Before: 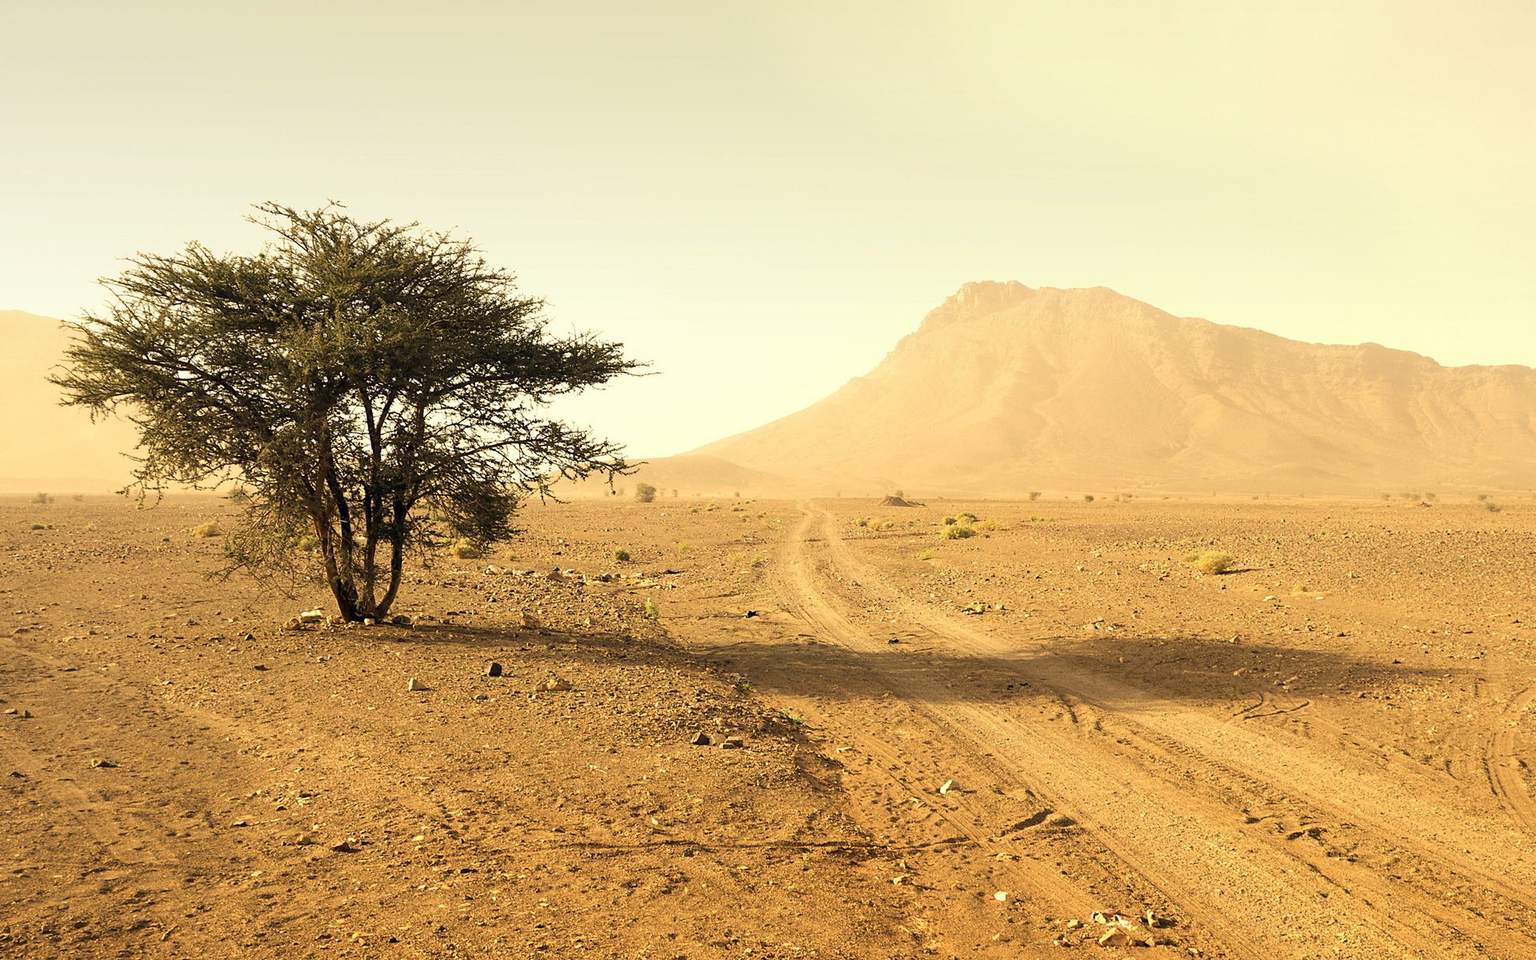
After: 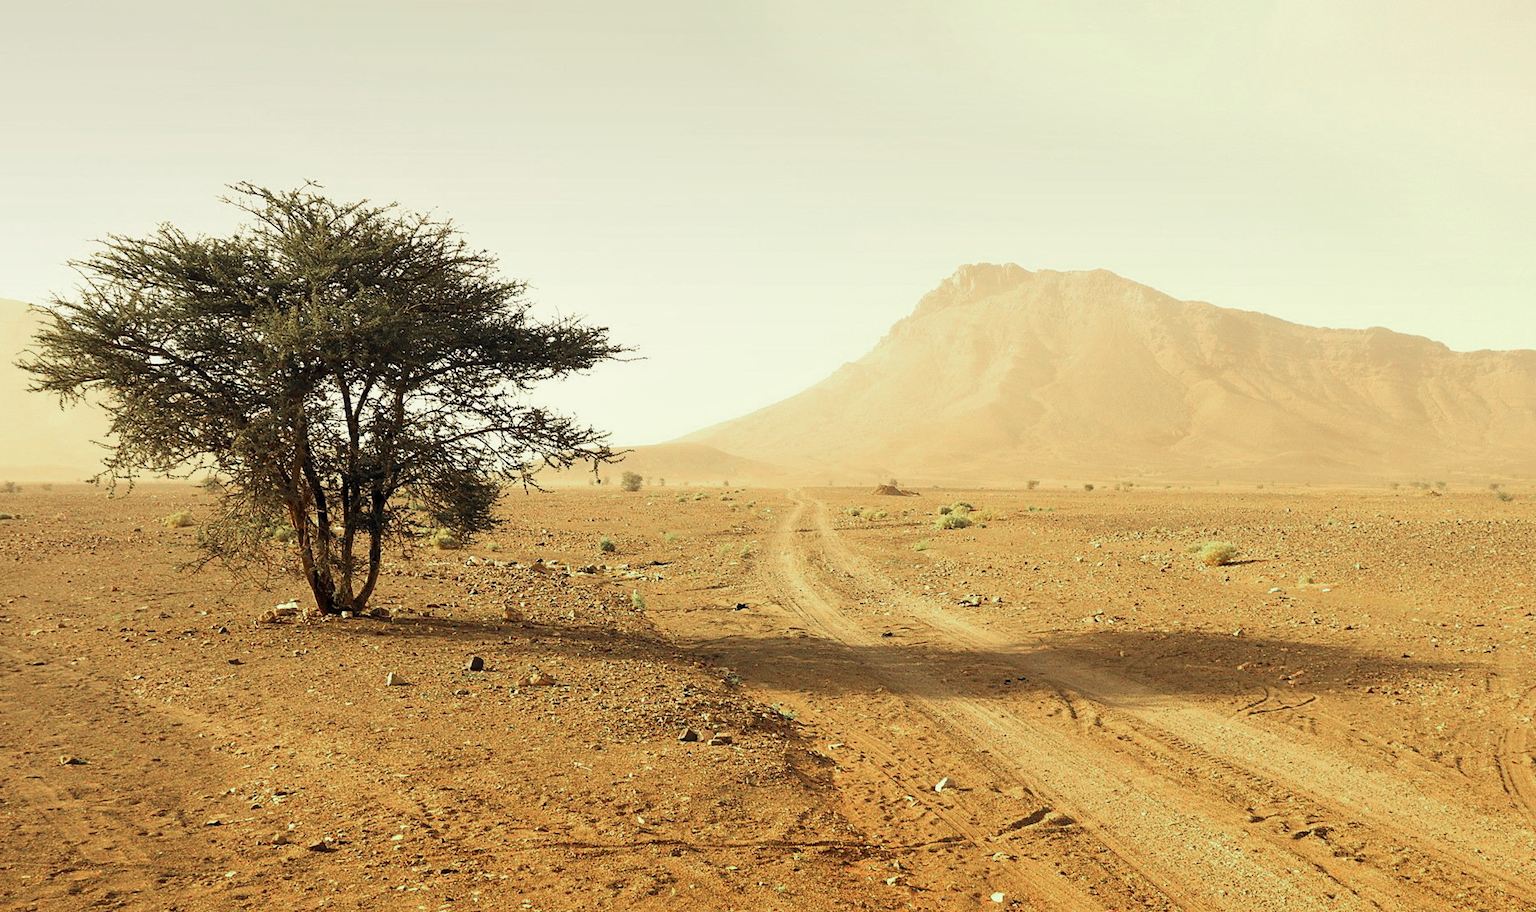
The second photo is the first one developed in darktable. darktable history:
crop: left 2.146%, top 2.749%, right 0.779%, bottom 4.94%
color zones: curves: ch0 [(0, 0.466) (0.128, 0.466) (0.25, 0.5) (0.375, 0.456) (0.5, 0.5) (0.625, 0.5) (0.737, 0.652) (0.875, 0.5)]; ch1 [(0, 0.603) (0.125, 0.618) (0.261, 0.348) (0.372, 0.353) (0.497, 0.363) (0.611, 0.45) (0.731, 0.427) (0.875, 0.518) (0.998, 0.652)]; ch2 [(0, 0.559) (0.125, 0.451) (0.253, 0.564) (0.37, 0.578) (0.5, 0.466) (0.625, 0.471) (0.731, 0.471) (0.88, 0.485)]
tone equalizer: -7 EV 0.202 EV, -6 EV 0.085 EV, -5 EV 0.084 EV, -4 EV 0.044 EV, -2 EV -0.029 EV, -1 EV -0.06 EV, +0 EV -0.088 EV, mask exposure compensation -0.515 EV
